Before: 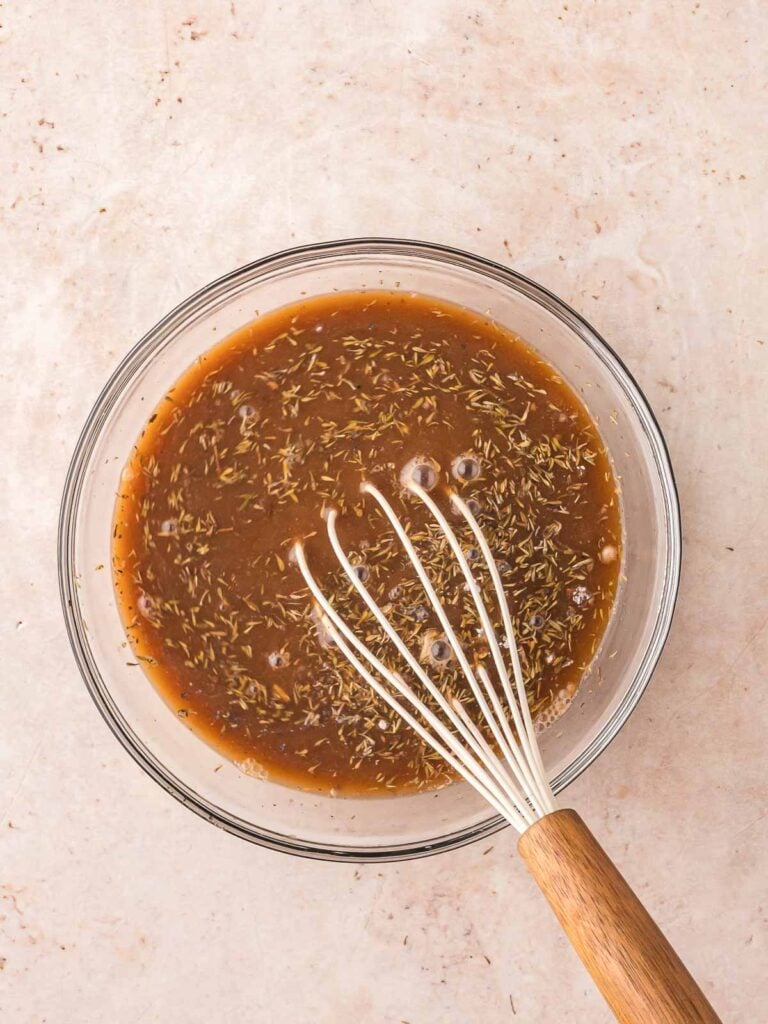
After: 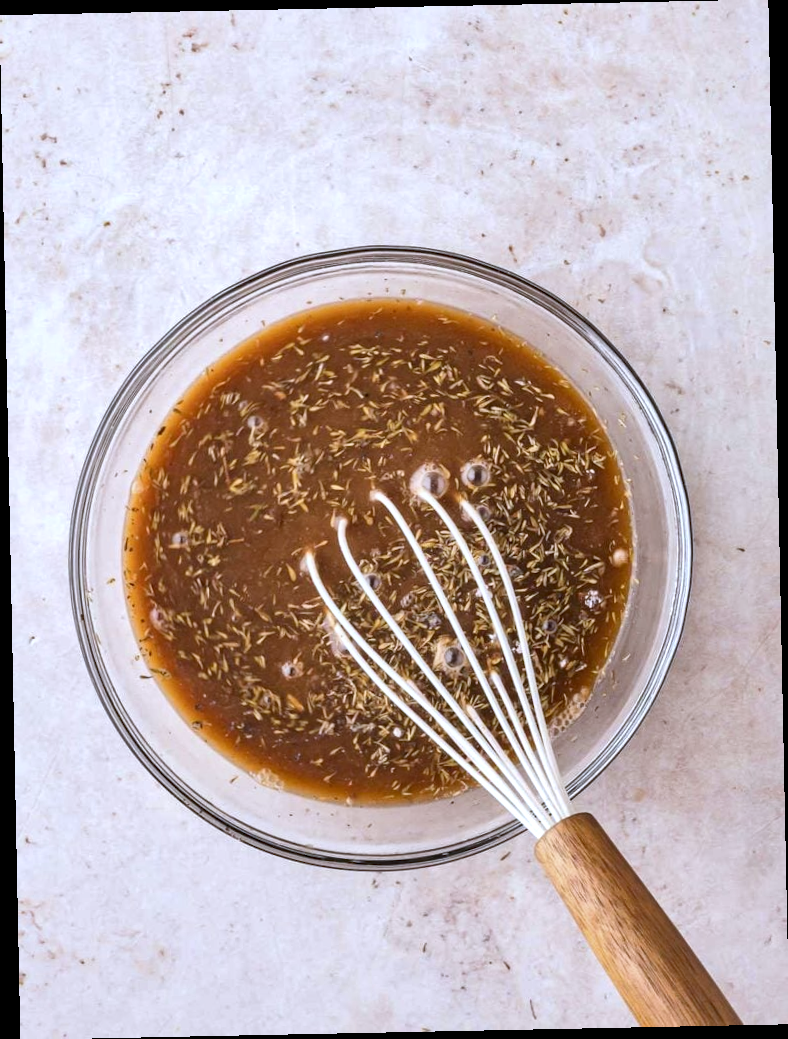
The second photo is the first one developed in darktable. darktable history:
local contrast: mode bilateral grid, contrast 25, coarseness 60, detail 151%, midtone range 0.2
white balance: red 0.926, green 1.003, blue 1.133
rotate and perspective: rotation -1.17°, automatic cropping off
